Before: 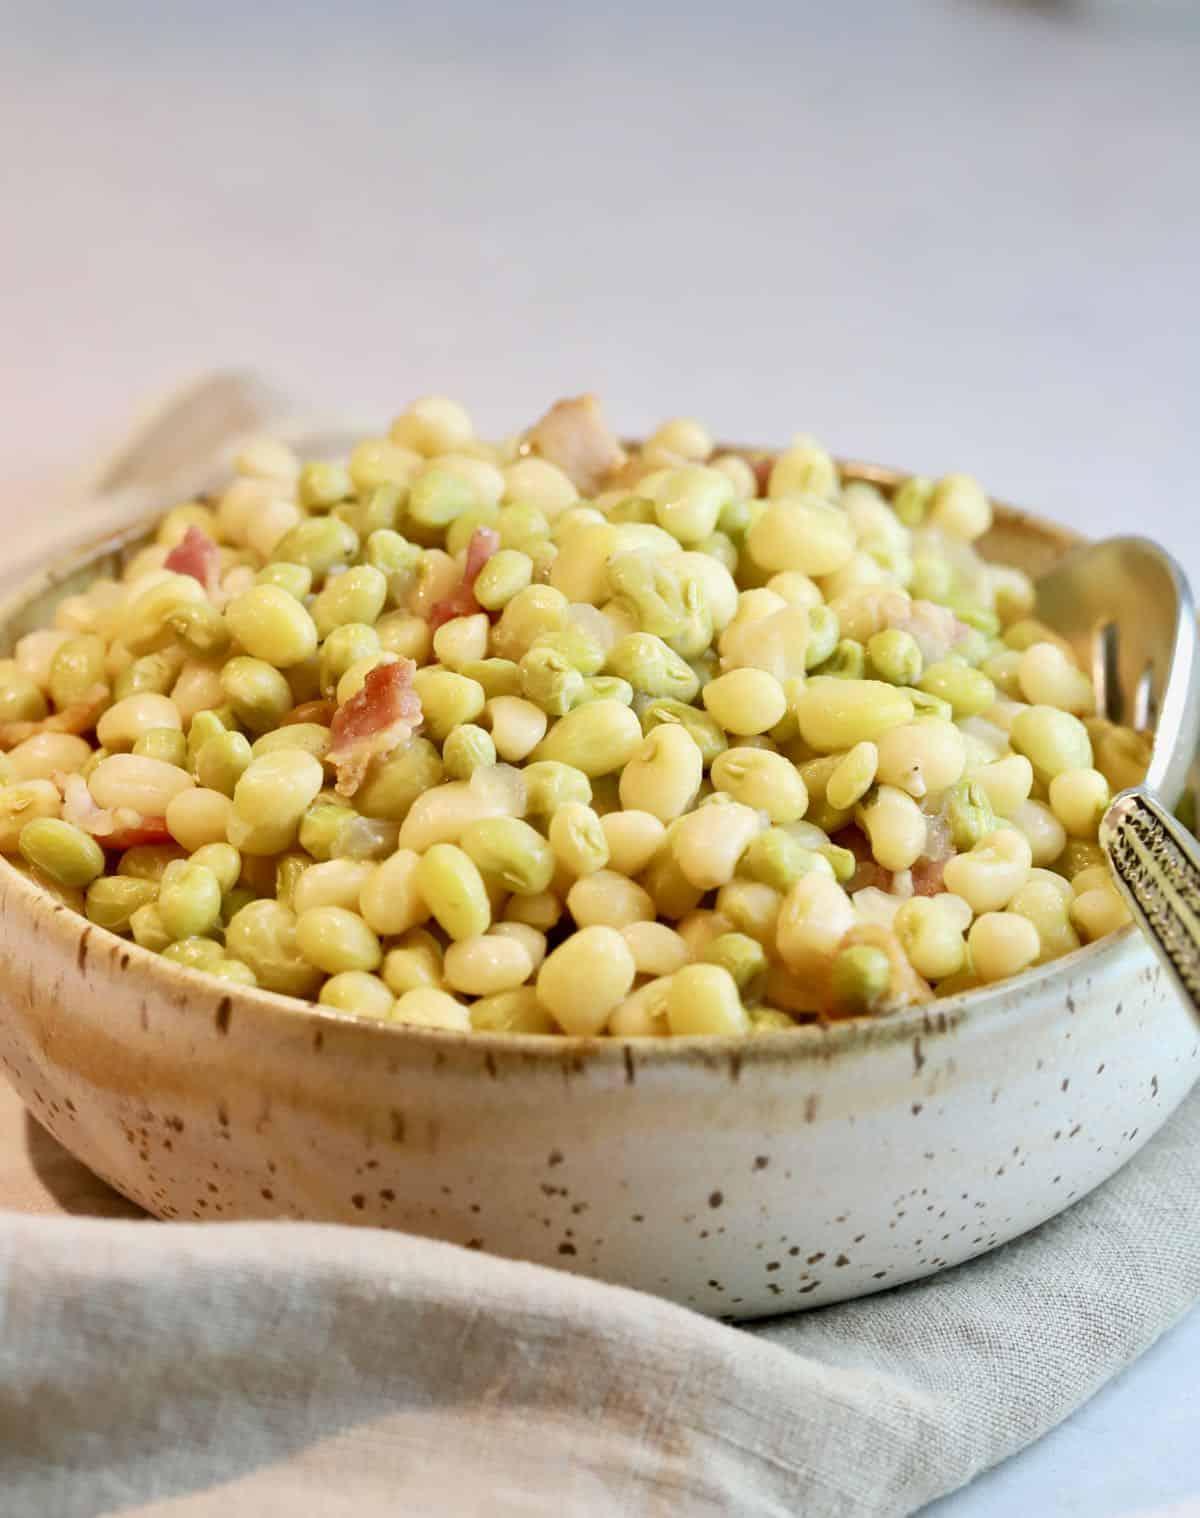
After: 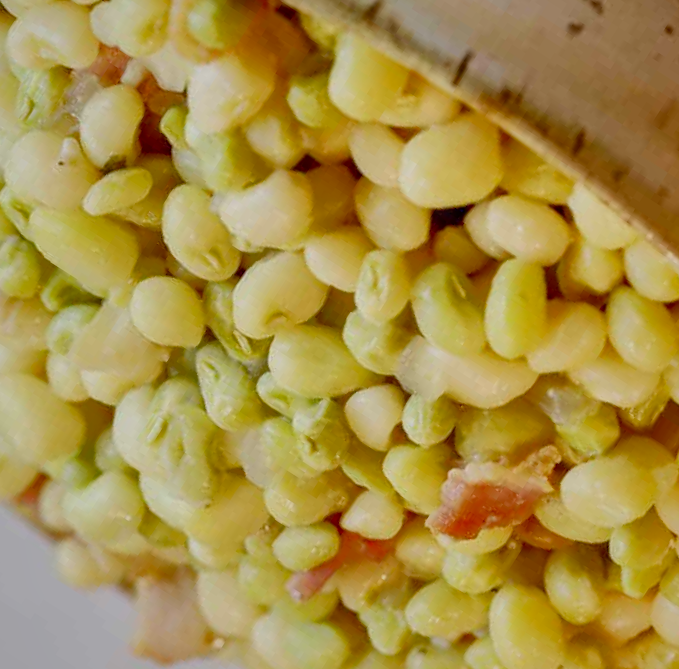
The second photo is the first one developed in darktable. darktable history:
filmic rgb: black relative exposure -16 EV, white relative exposure 4.03 EV, target black luminance 0%, hardness 7.64, latitude 72.66%, contrast 0.895, highlights saturation mix 10.22%, shadows ↔ highlights balance -0.376%, preserve chrominance no, color science v5 (2021), contrast in shadows safe, contrast in highlights safe
exposure: black level correction 0, exposure 0 EV, compensate exposure bias true, compensate highlight preservation false
local contrast: on, module defaults
crop and rotate: angle 147.4°, left 9.196%, top 15.672%, right 4.542%, bottom 17.084%
shadows and highlights: shadows 39.68, highlights -59.78, highlights color adjustment 0.306%
color balance rgb: shadows lift › hue 86.43°, perceptual saturation grading › global saturation 0.682%, global vibrance 20%
color correction: highlights b* 0.034
